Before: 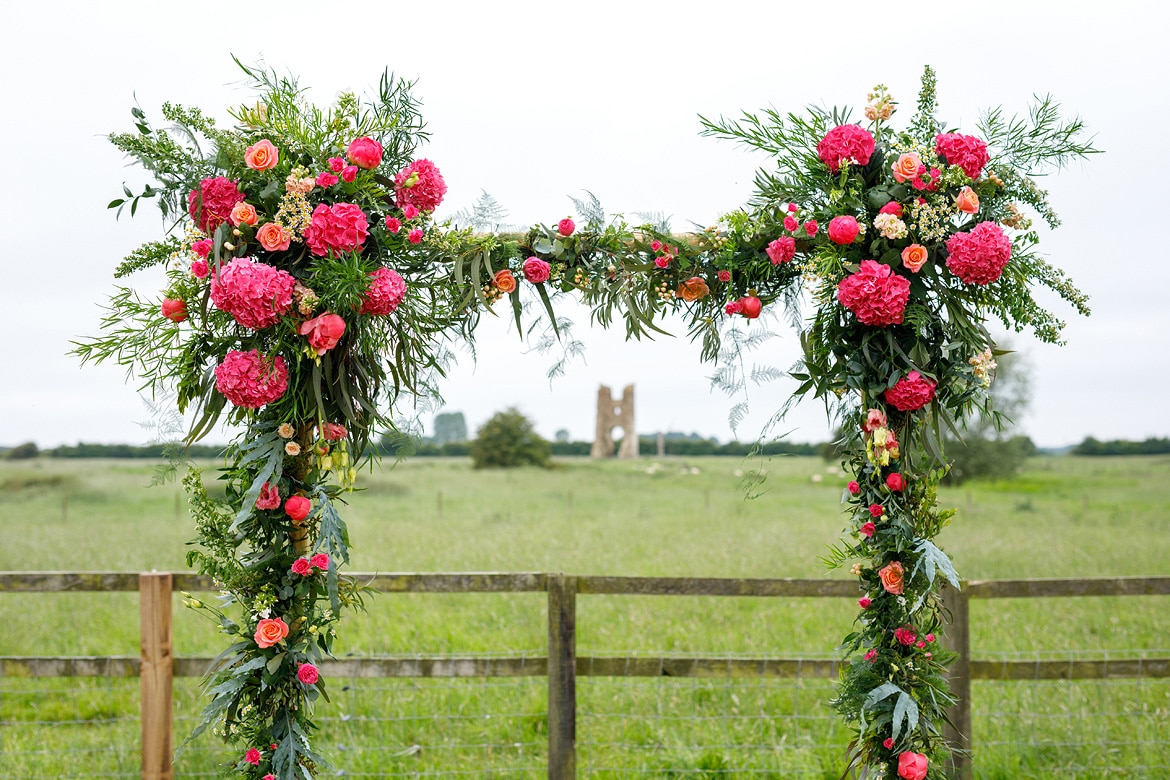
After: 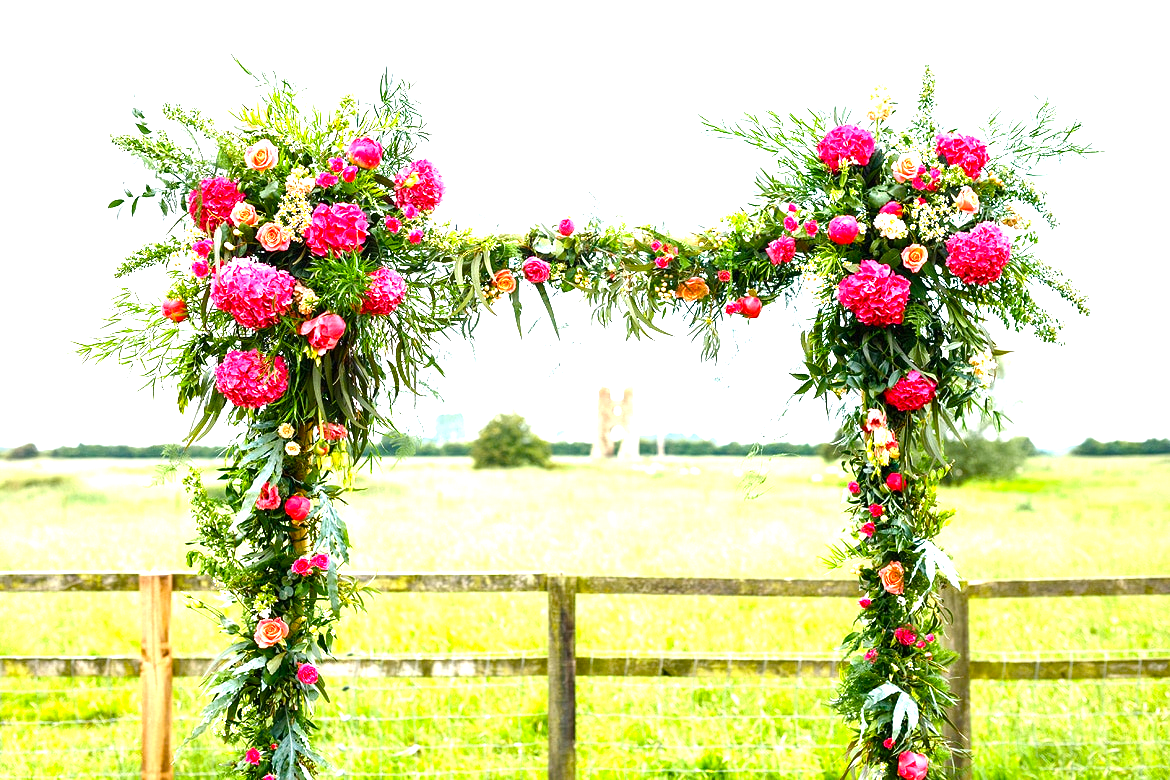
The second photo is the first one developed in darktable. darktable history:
exposure: black level correction 0, exposure 1.102 EV, compensate highlight preservation false
color balance rgb: shadows lift › hue 86.71°, highlights gain › chroma 0.213%, highlights gain › hue 330.36°, perceptual saturation grading › global saturation 20%, perceptual saturation grading › highlights -25.726%, perceptual saturation grading › shadows 50.067%, perceptual brilliance grading › global brilliance -5.299%, perceptual brilliance grading › highlights 23.836%, perceptual brilliance grading › mid-tones 7.316%, perceptual brilliance grading › shadows -4.612%, global vibrance 20%
